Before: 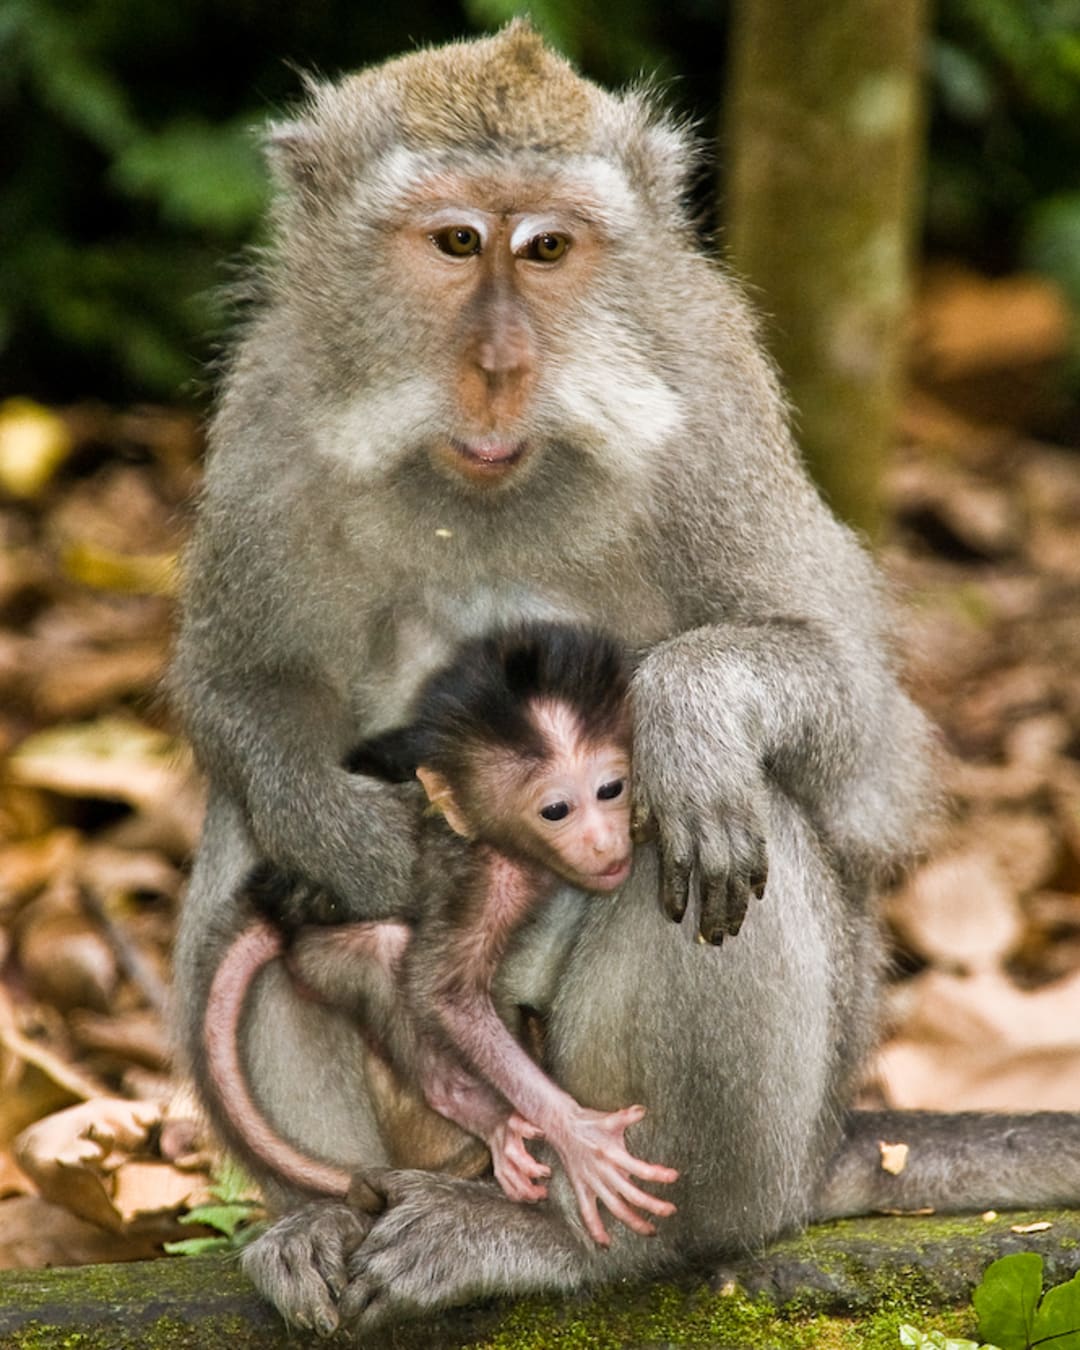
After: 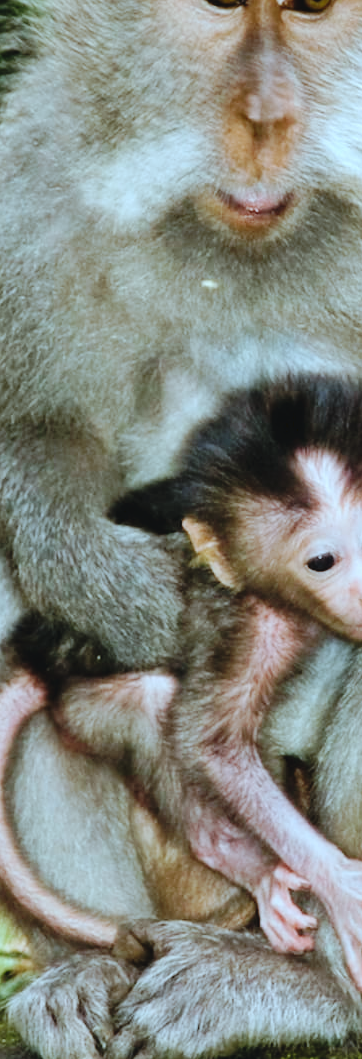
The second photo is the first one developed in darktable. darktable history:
crop and rotate: left 21.77%, top 18.528%, right 44.676%, bottom 2.997%
tone curve: curves: ch0 [(0, 0) (0.003, 0.044) (0.011, 0.045) (0.025, 0.048) (0.044, 0.051) (0.069, 0.065) (0.1, 0.08) (0.136, 0.108) (0.177, 0.152) (0.224, 0.216) (0.277, 0.305) (0.335, 0.392) (0.399, 0.481) (0.468, 0.579) (0.543, 0.658) (0.623, 0.729) (0.709, 0.8) (0.801, 0.867) (0.898, 0.93) (1, 1)], preserve colors none
shadows and highlights: low approximation 0.01, soften with gaussian
color correction: highlights a* -10.69, highlights b* -19.19
